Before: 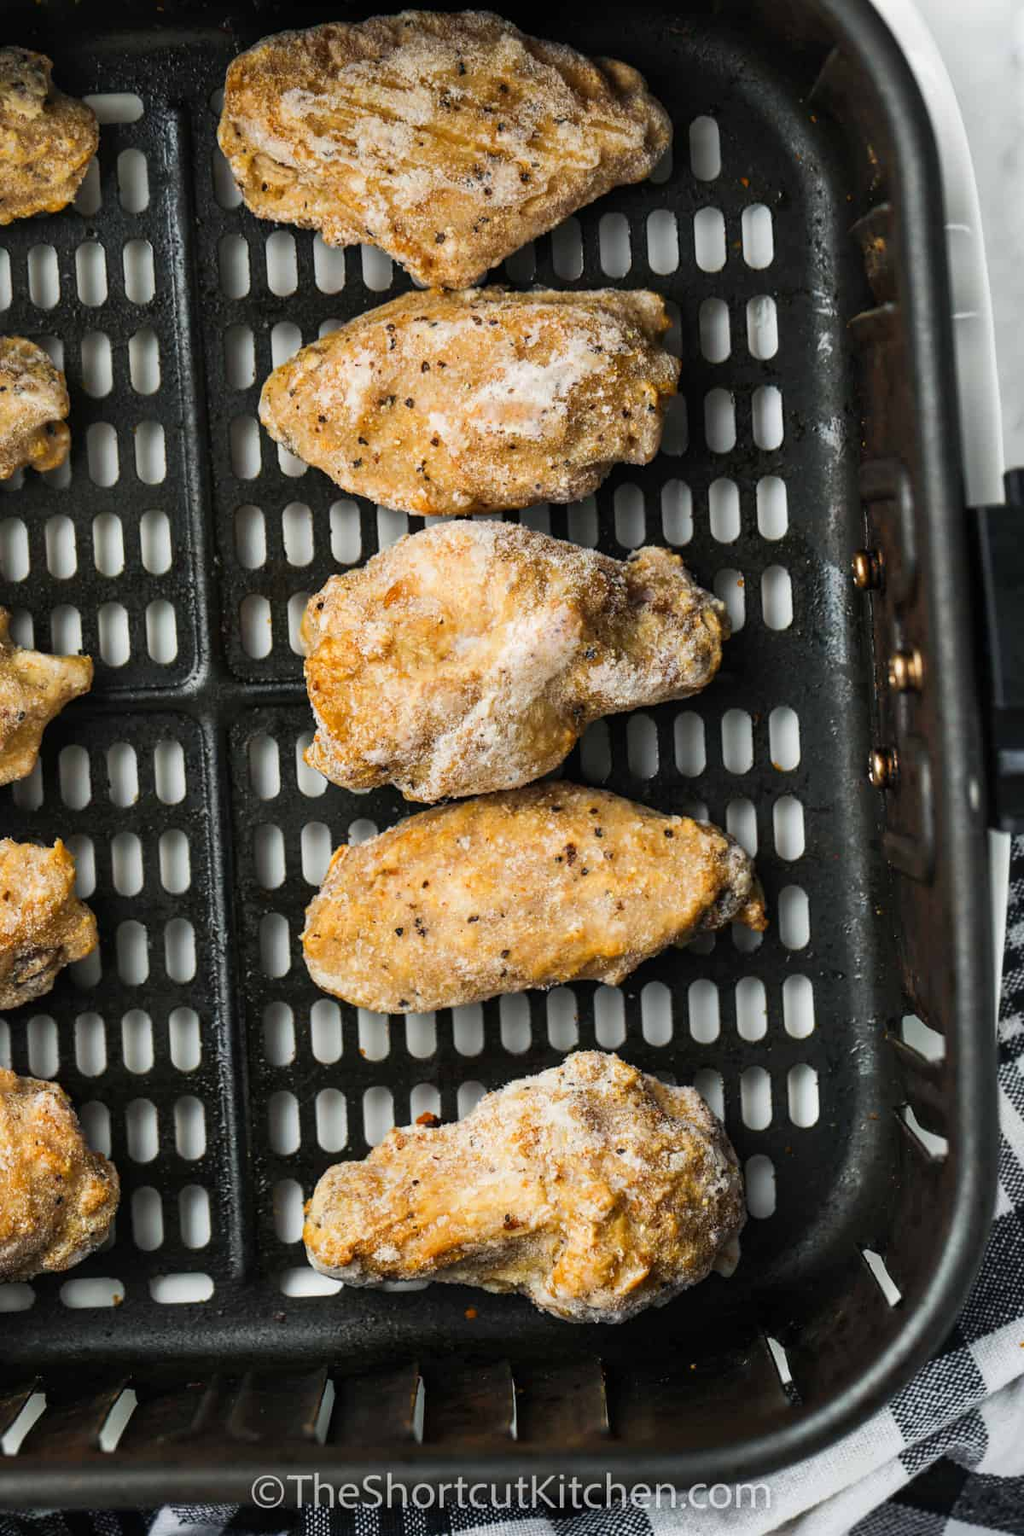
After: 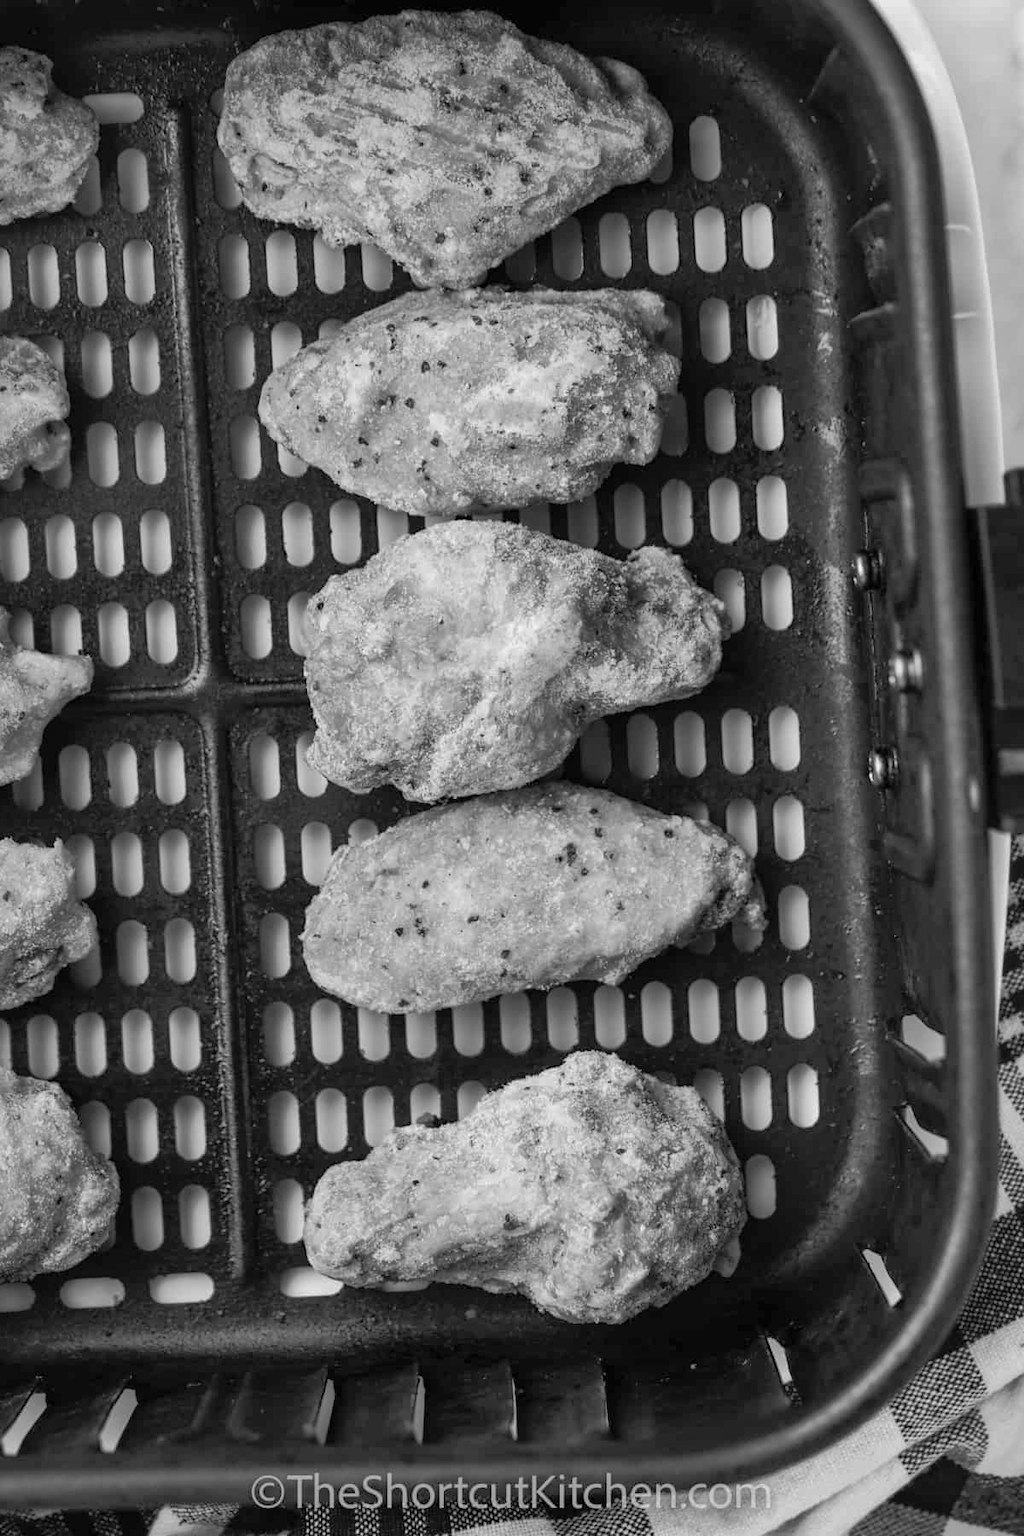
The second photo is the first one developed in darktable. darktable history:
shadows and highlights: on, module defaults
color balance rgb: perceptual saturation grading › global saturation 20%, perceptual saturation grading › highlights -25%, perceptual saturation grading › shadows 25%
contrast brightness saturation: saturation -0.17
monochrome: on, module defaults
